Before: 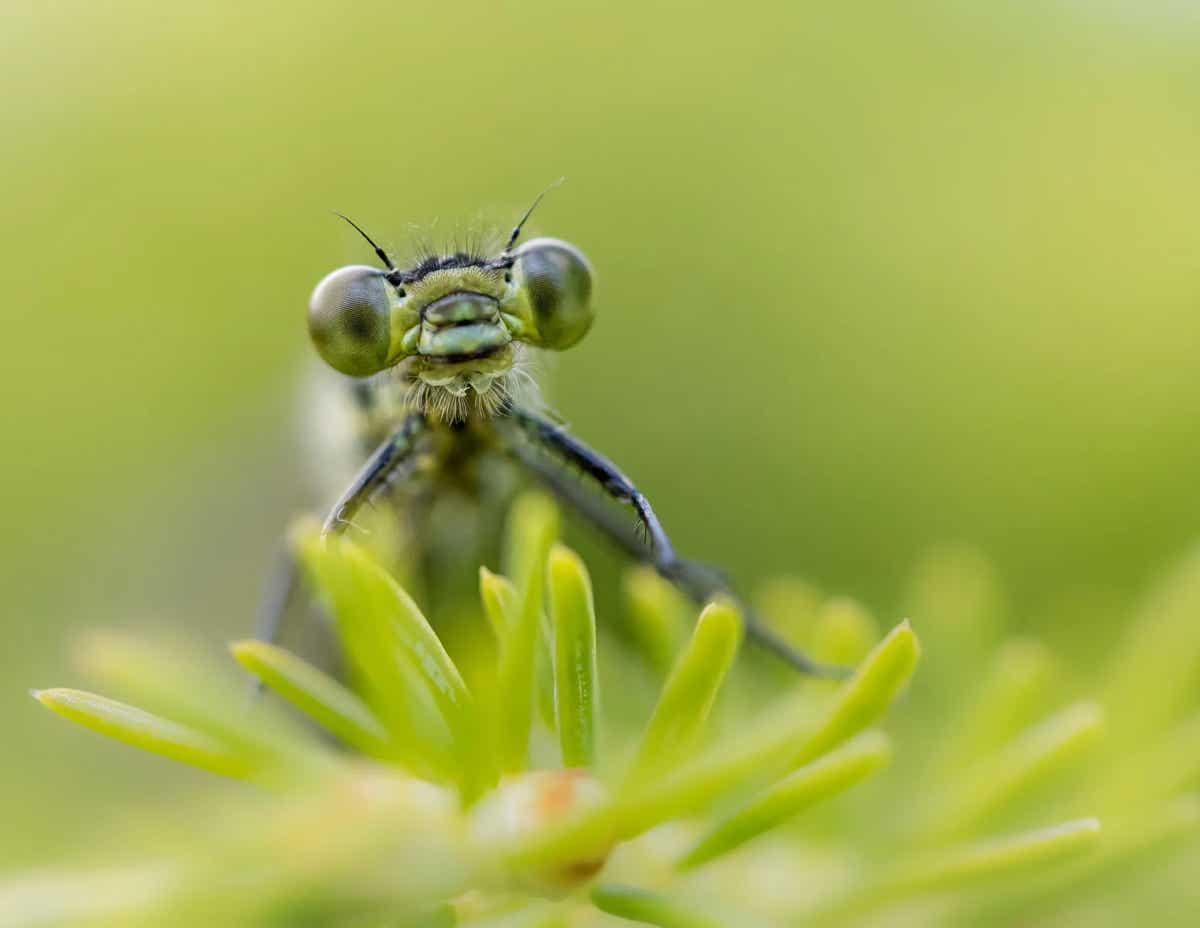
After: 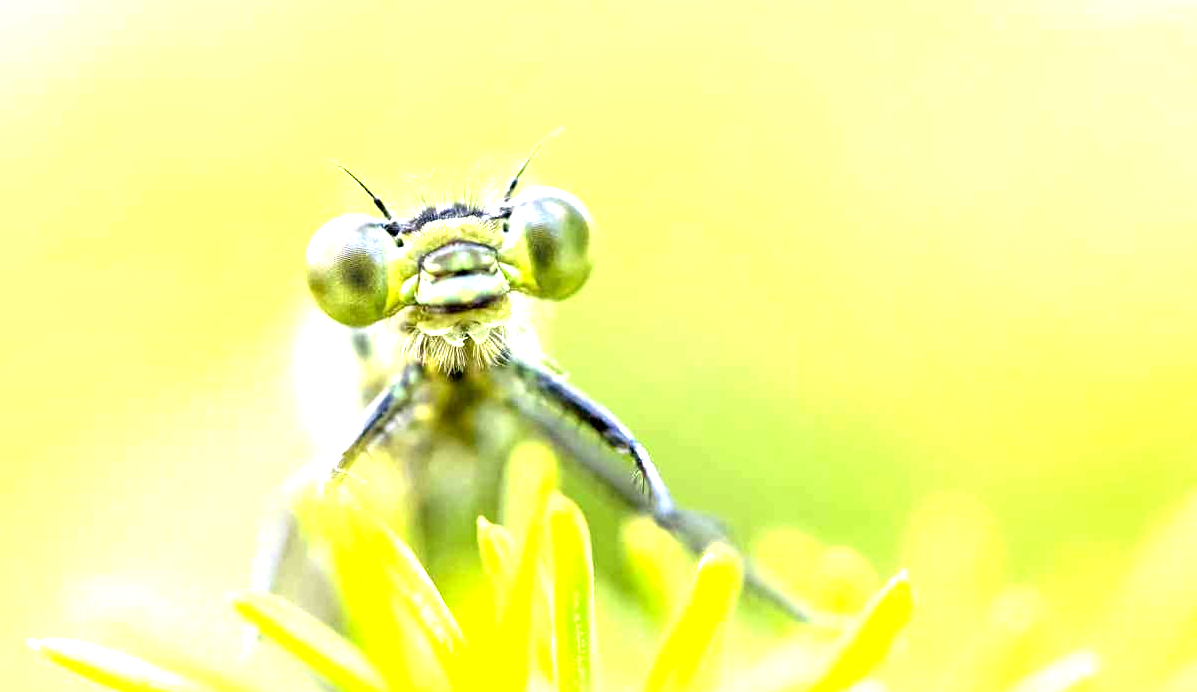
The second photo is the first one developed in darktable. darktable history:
crop: left 0.225%, top 5.48%, bottom 19.852%
exposure: black level correction 0.002, exposure 1.989 EV, compensate exposure bias true, compensate highlight preservation false
